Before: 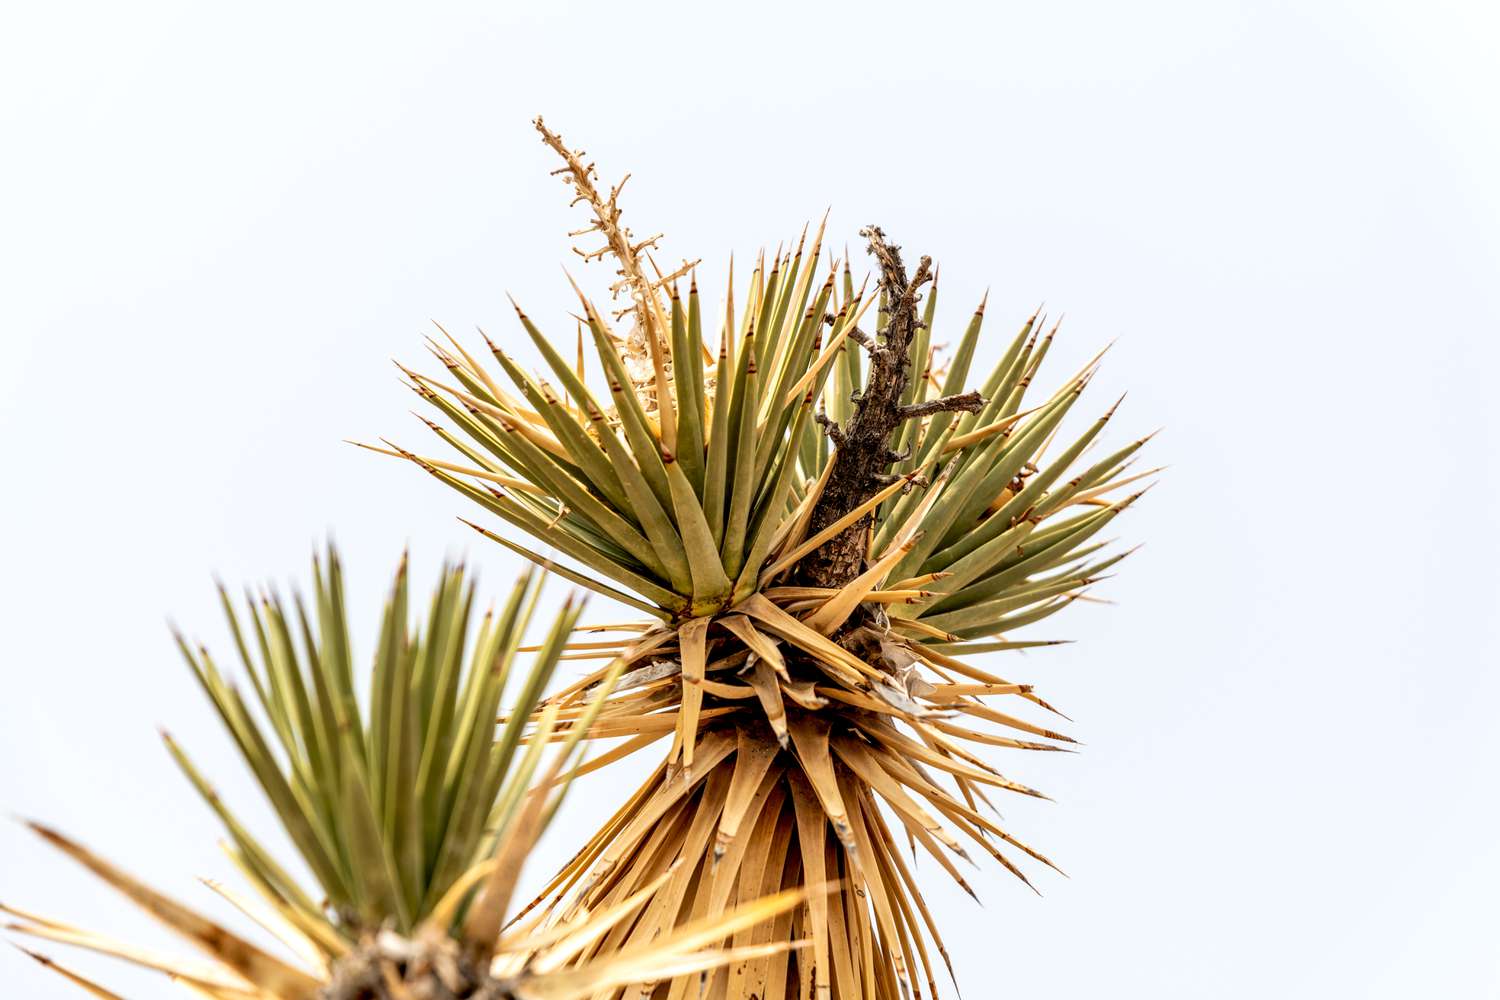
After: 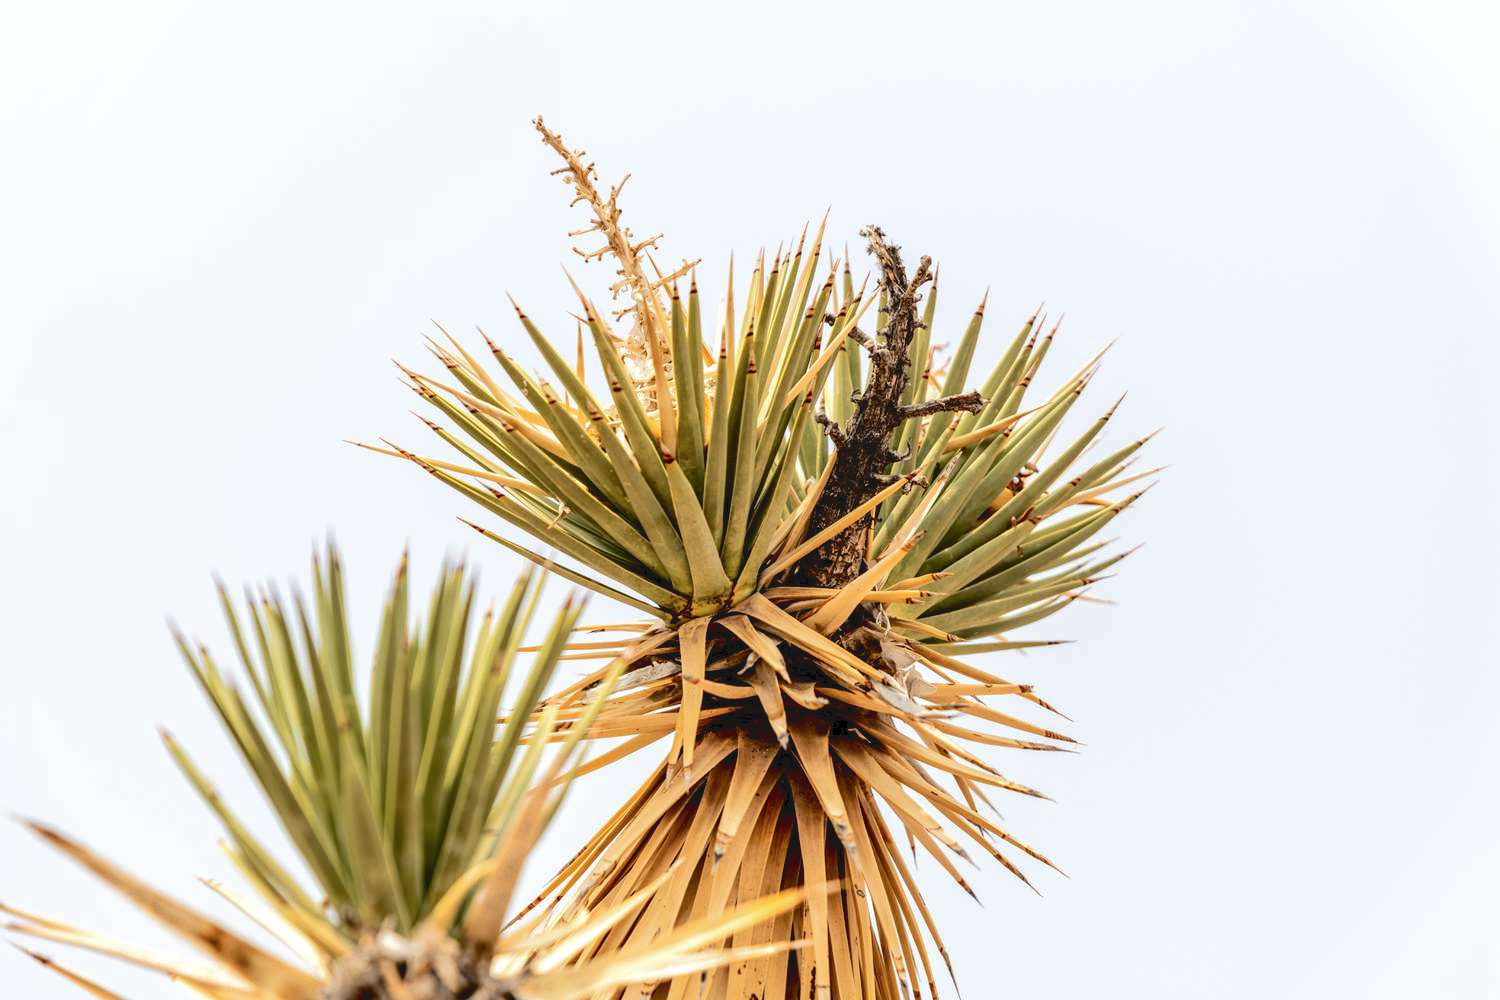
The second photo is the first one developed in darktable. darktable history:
tone curve: curves: ch0 [(0, 0) (0.003, 0.077) (0.011, 0.08) (0.025, 0.083) (0.044, 0.095) (0.069, 0.106) (0.1, 0.12) (0.136, 0.144) (0.177, 0.185) (0.224, 0.231) (0.277, 0.297) (0.335, 0.382) (0.399, 0.471) (0.468, 0.553) (0.543, 0.623) (0.623, 0.689) (0.709, 0.75) (0.801, 0.81) (0.898, 0.873) (1, 1)], color space Lab, independent channels, preserve colors none
